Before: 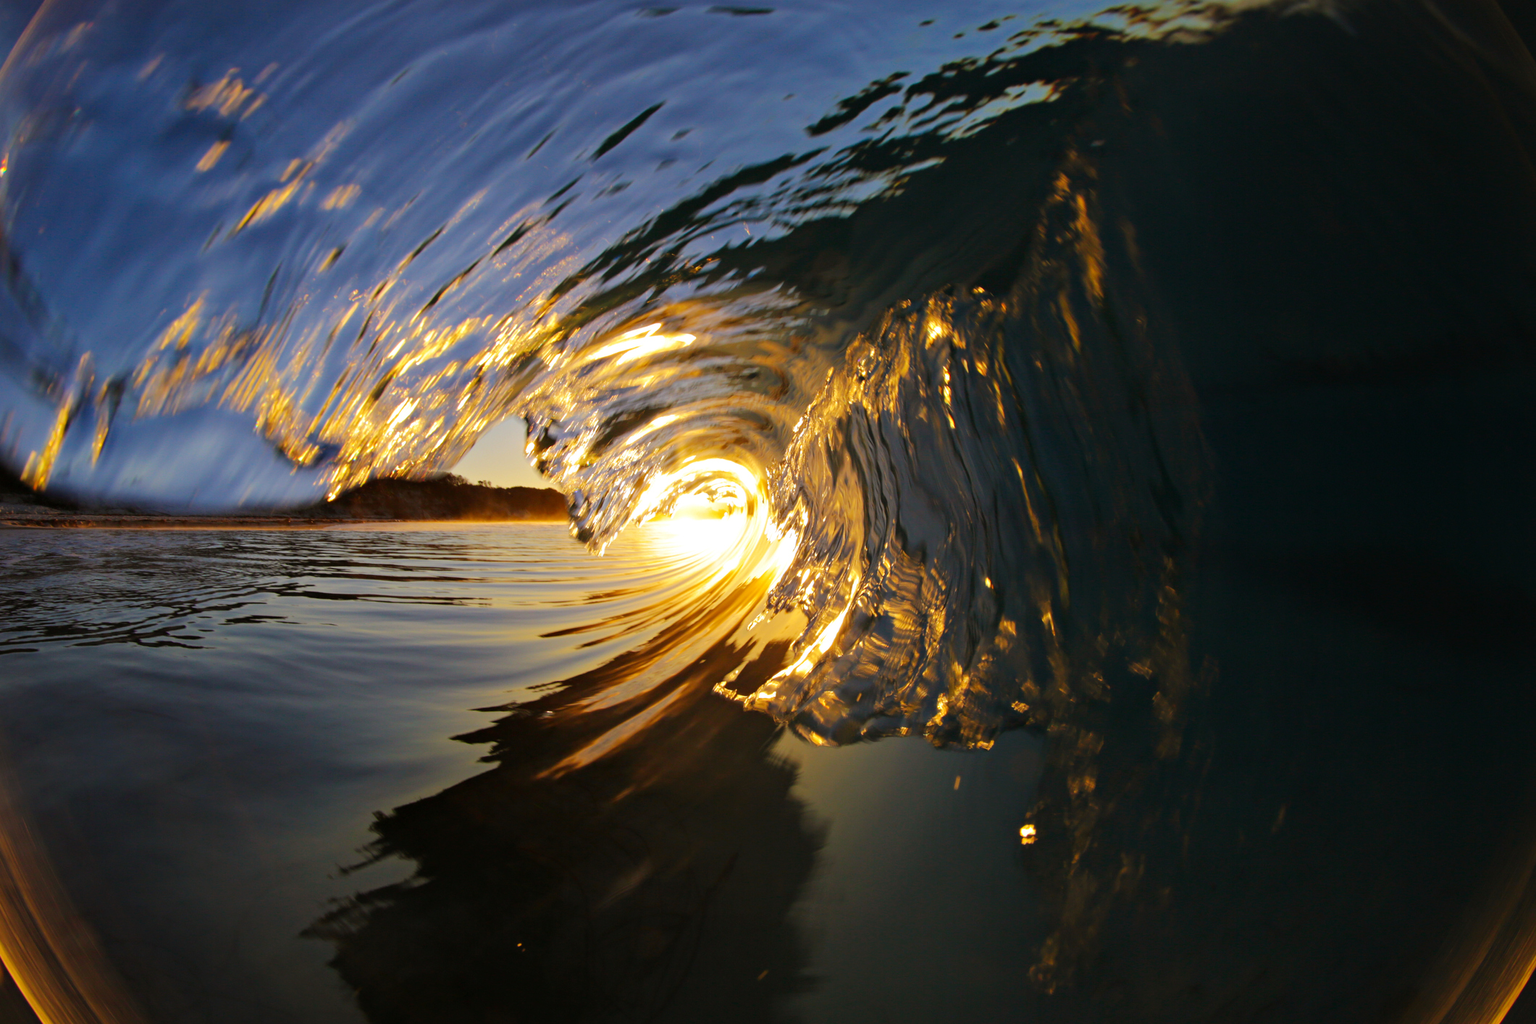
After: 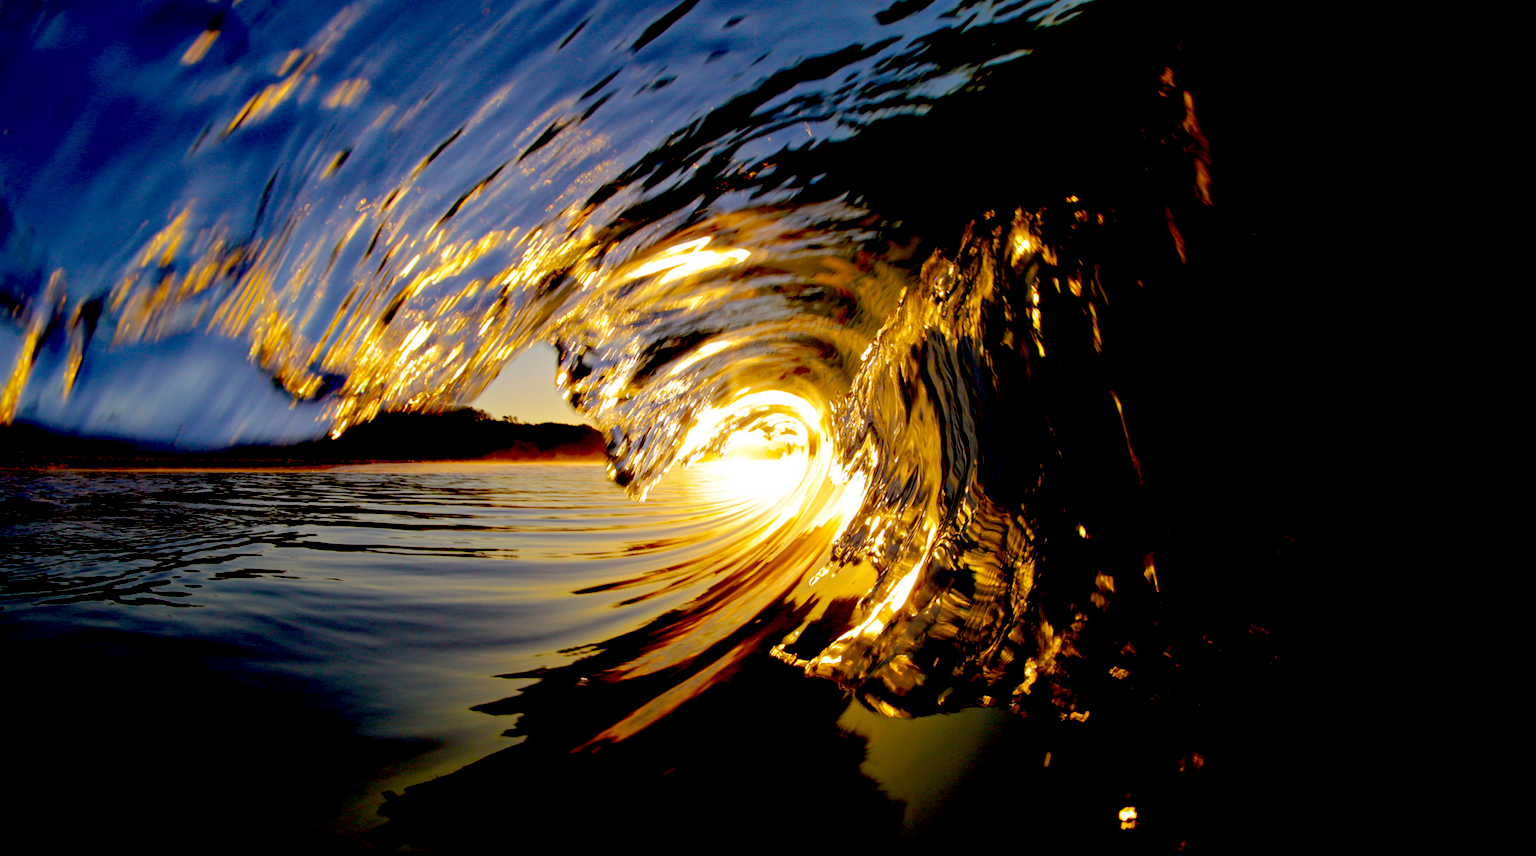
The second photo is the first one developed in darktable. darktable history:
crop and rotate: left 2.425%, top 11.305%, right 9.6%, bottom 15.08%
exposure: black level correction 0.056, compensate highlight preservation false
